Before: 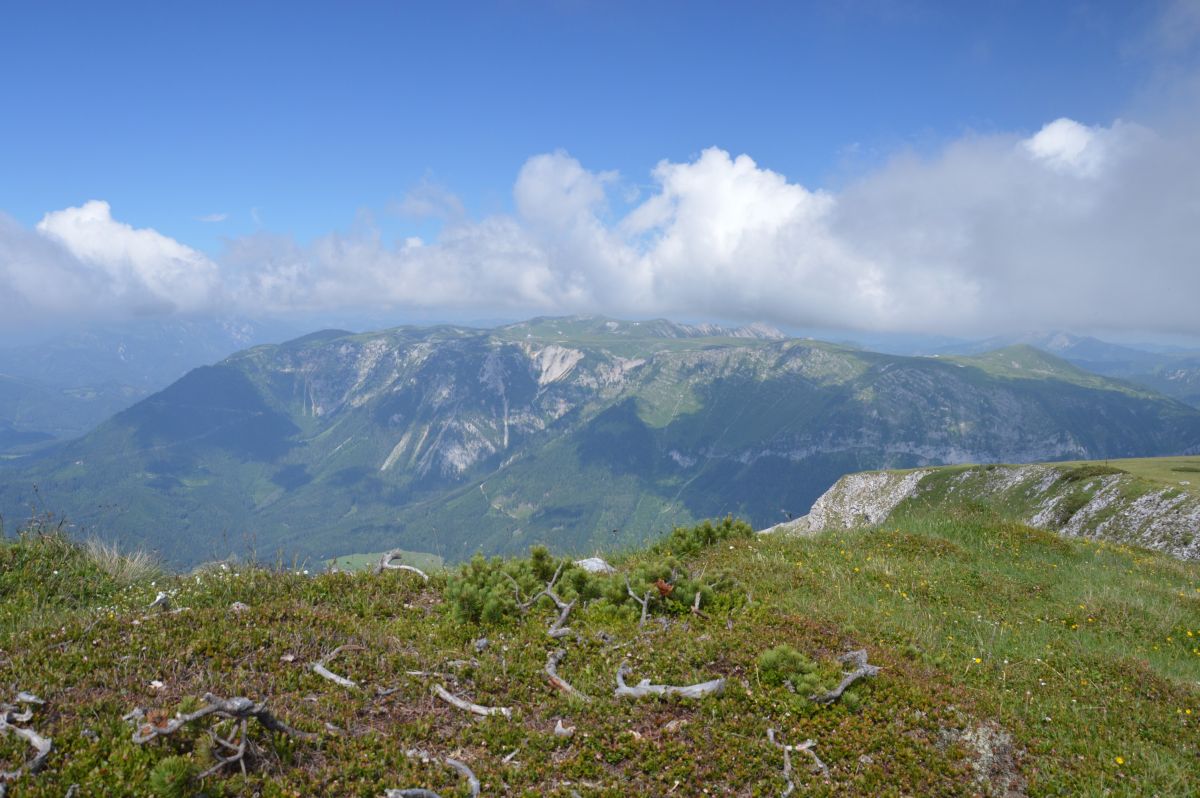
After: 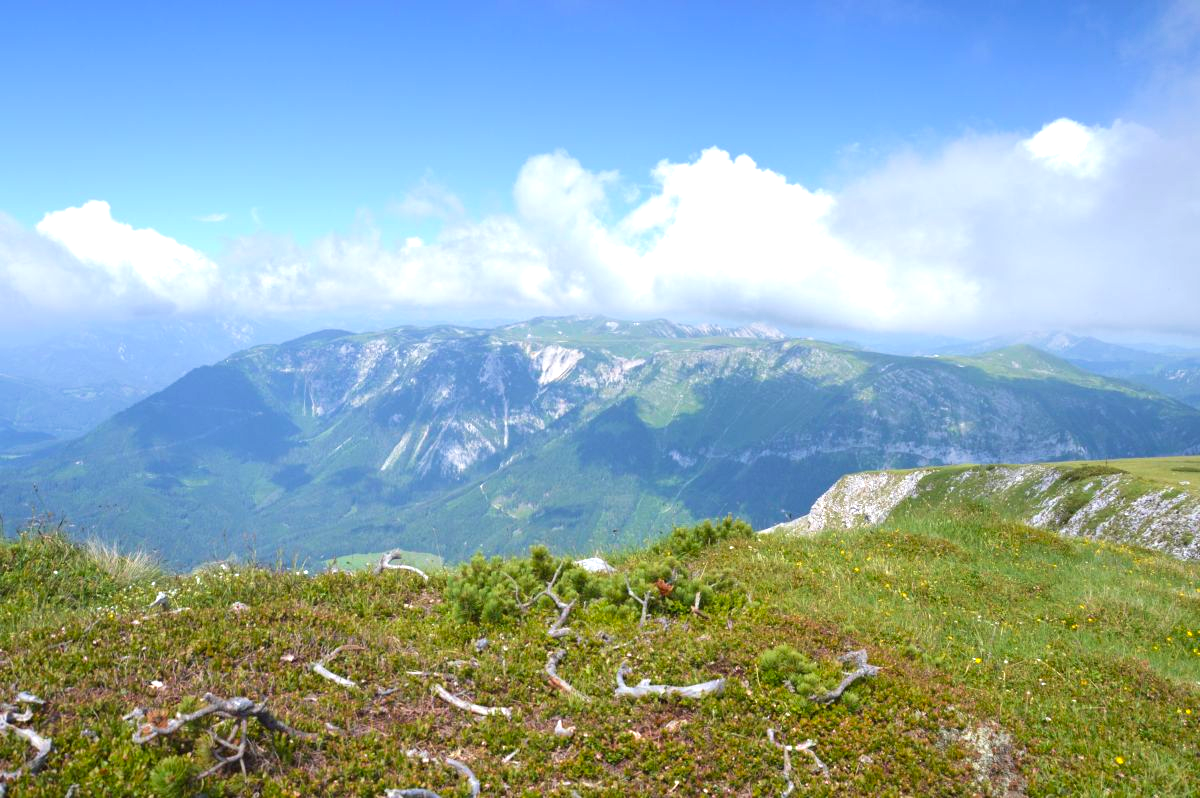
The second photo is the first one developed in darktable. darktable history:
color balance: output saturation 110%
velvia: on, module defaults
exposure: exposure 0.77 EV, compensate highlight preservation false
